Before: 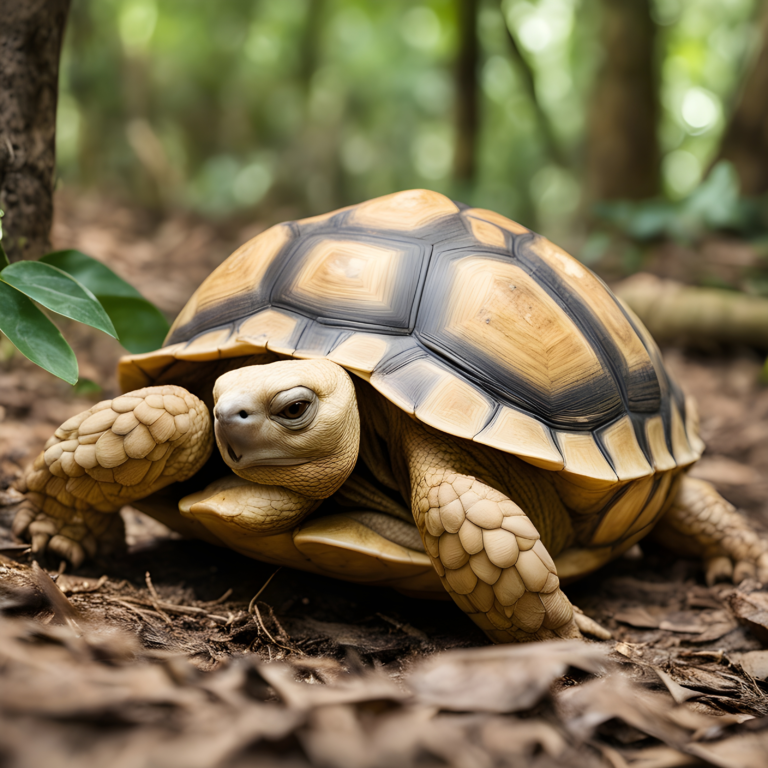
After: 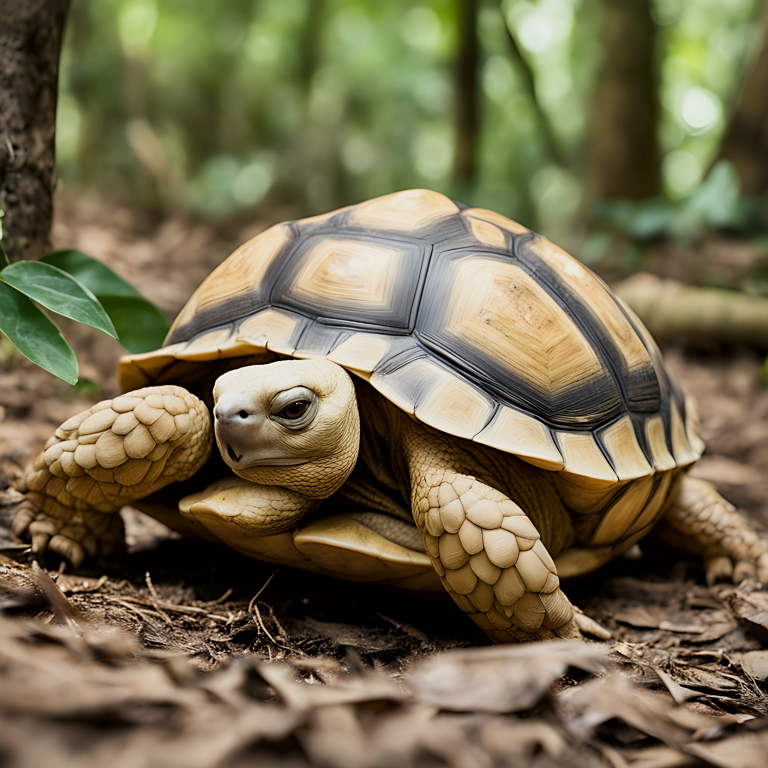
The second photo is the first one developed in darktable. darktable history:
sharpen: radius 1.864, amount 0.398, threshold 1.271
sigmoid: contrast 1.22, skew 0.65
local contrast: mode bilateral grid, contrast 20, coarseness 50, detail 141%, midtone range 0.2
white balance: red 0.978, blue 0.999
